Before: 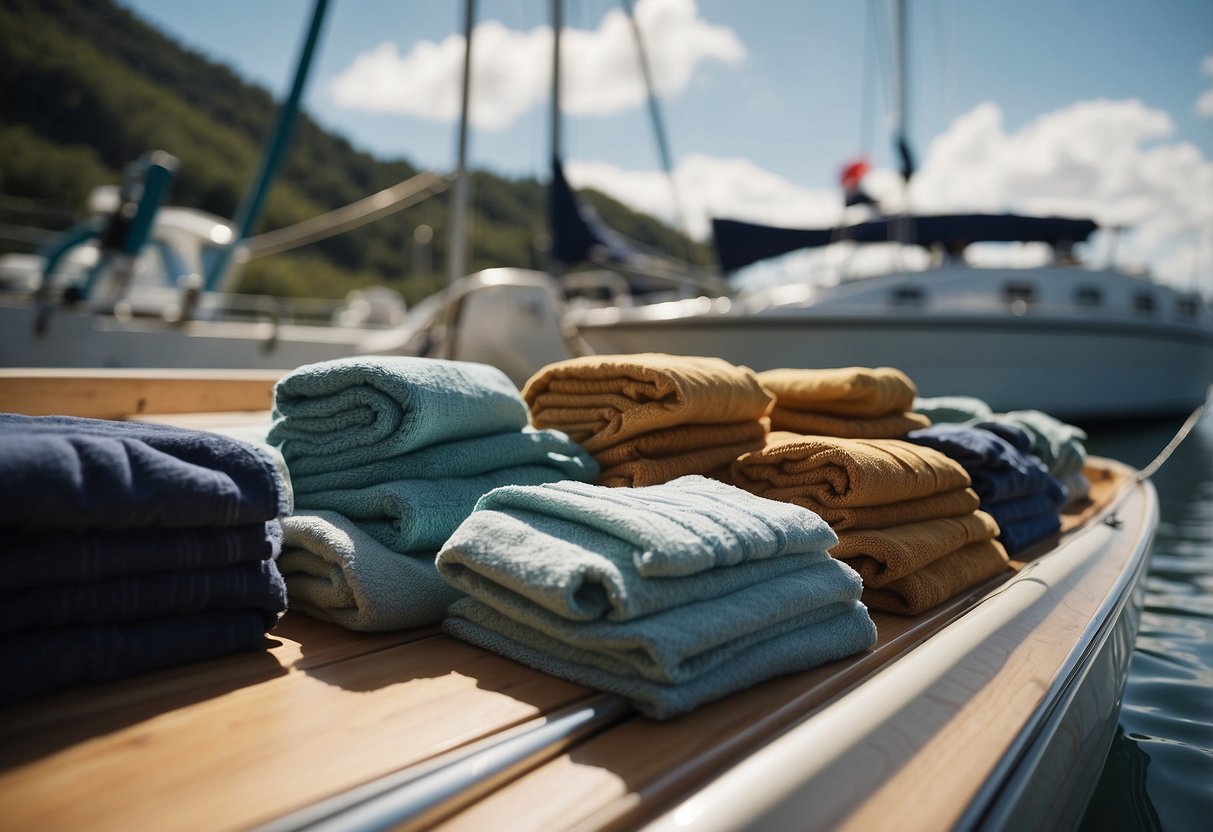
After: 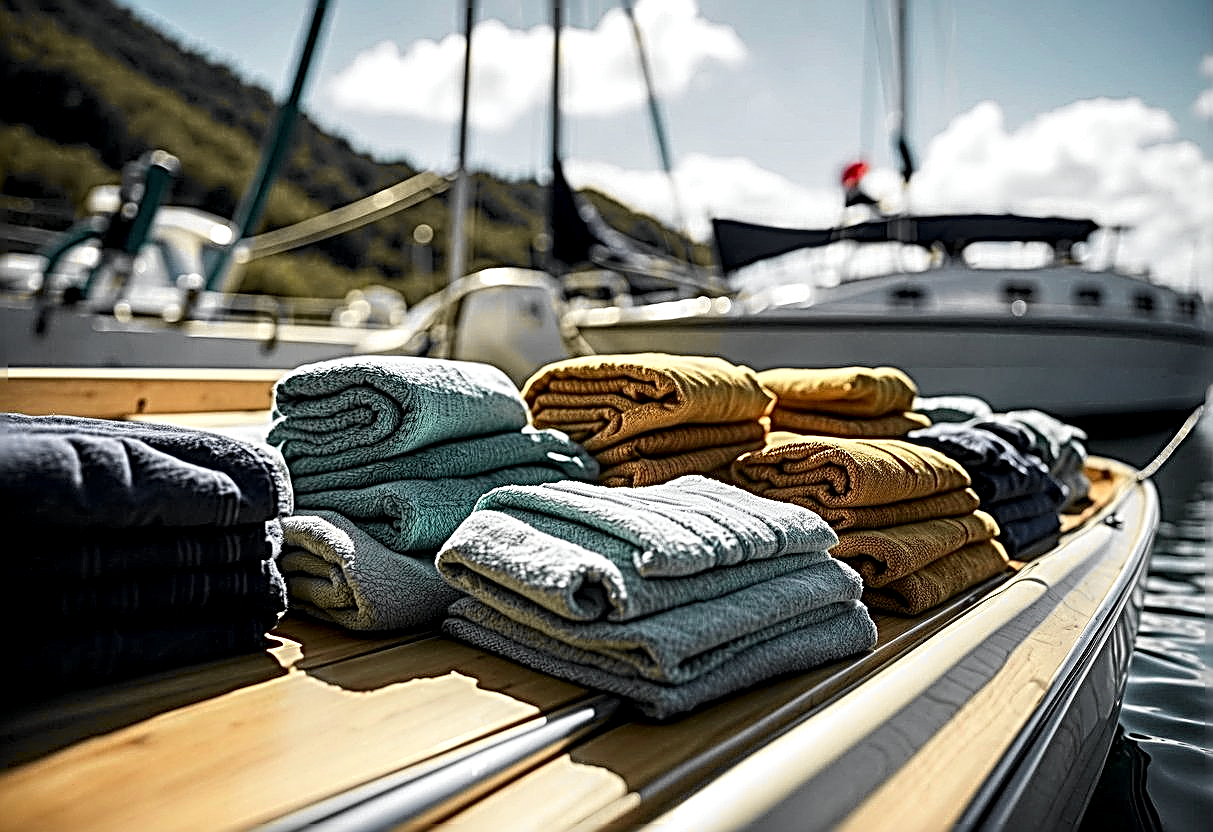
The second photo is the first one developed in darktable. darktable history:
tone curve: curves: ch0 [(0, 0) (0.071, 0.058) (0.266, 0.268) (0.498, 0.542) (0.766, 0.807) (1, 0.983)]; ch1 [(0, 0) (0.346, 0.307) (0.408, 0.387) (0.463, 0.465) (0.482, 0.493) (0.502, 0.499) (0.517, 0.502) (0.55, 0.548) (0.597, 0.61) (0.651, 0.698) (1, 1)]; ch2 [(0, 0) (0.346, 0.34) (0.434, 0.46) (0.485, 0.494) (0.5, 0.498) (0.517, 0.506) (0.526, 0.539) (0.583, 0.603) (0.625, 0.659) (1, 1)], color space Lab, independent channels, preserve colors none
exposure: exposure 0.134 EV, compensate exposure bias true, compensate highlight preservation false
sharpen: radius 3.139, amount 1.717
local contrast: highlights 60%, shadows 60%, detail 160%
